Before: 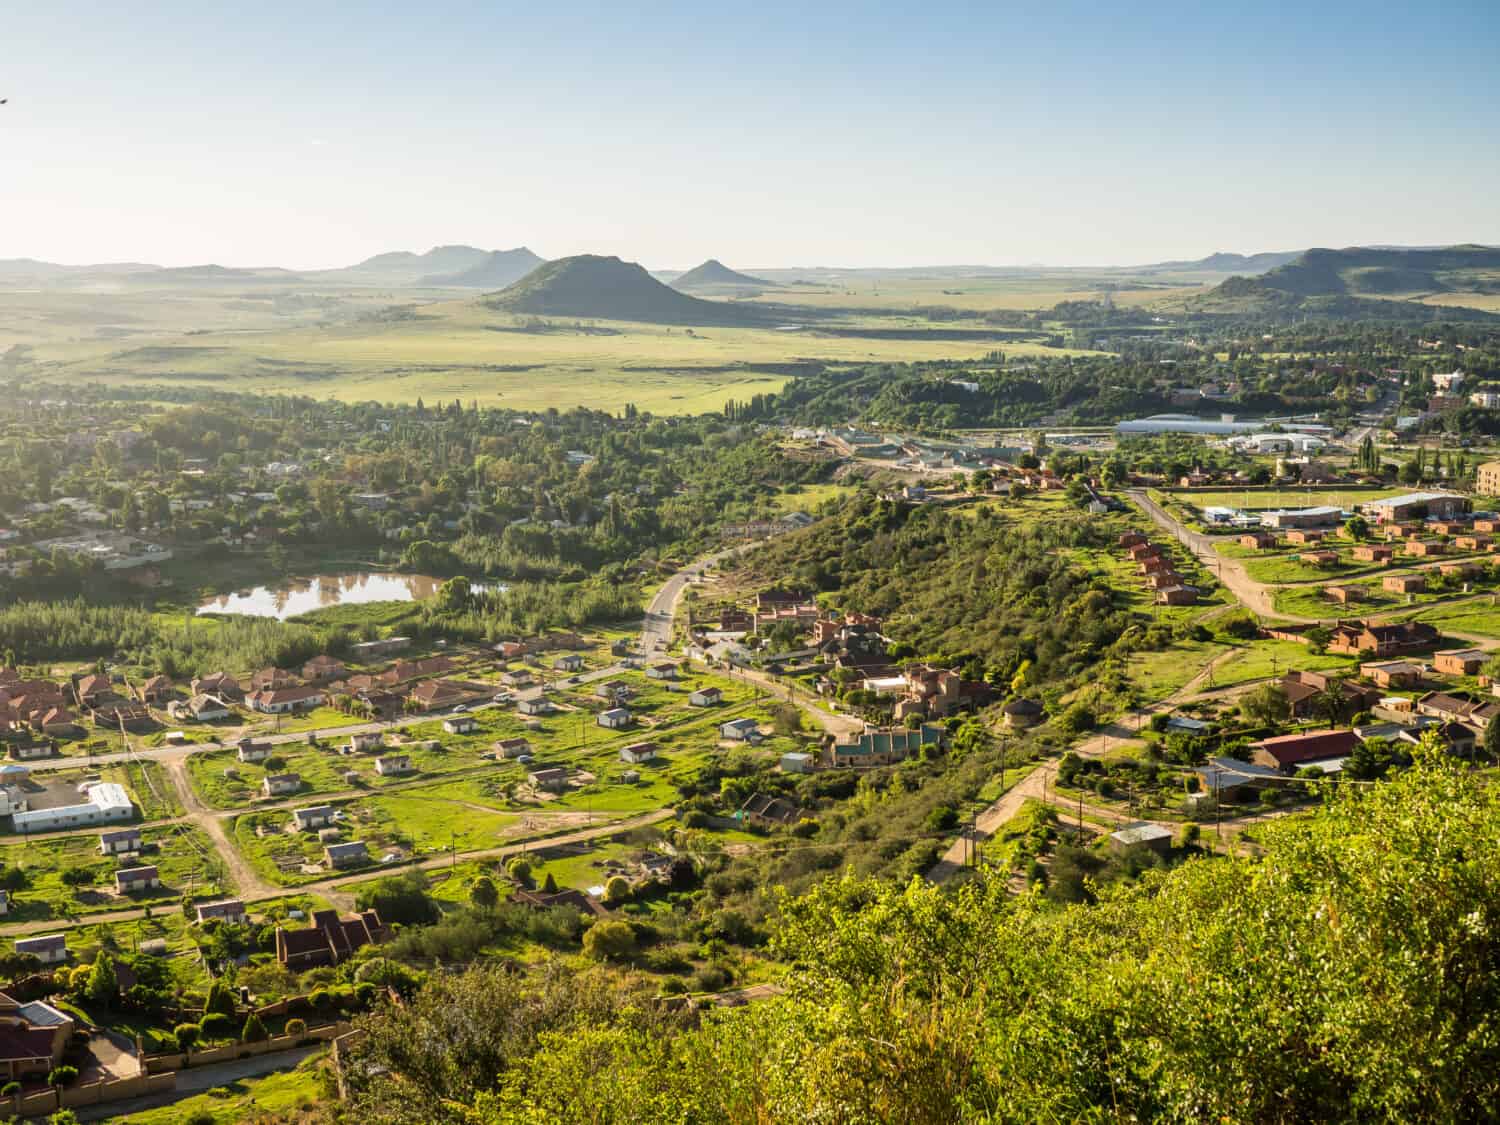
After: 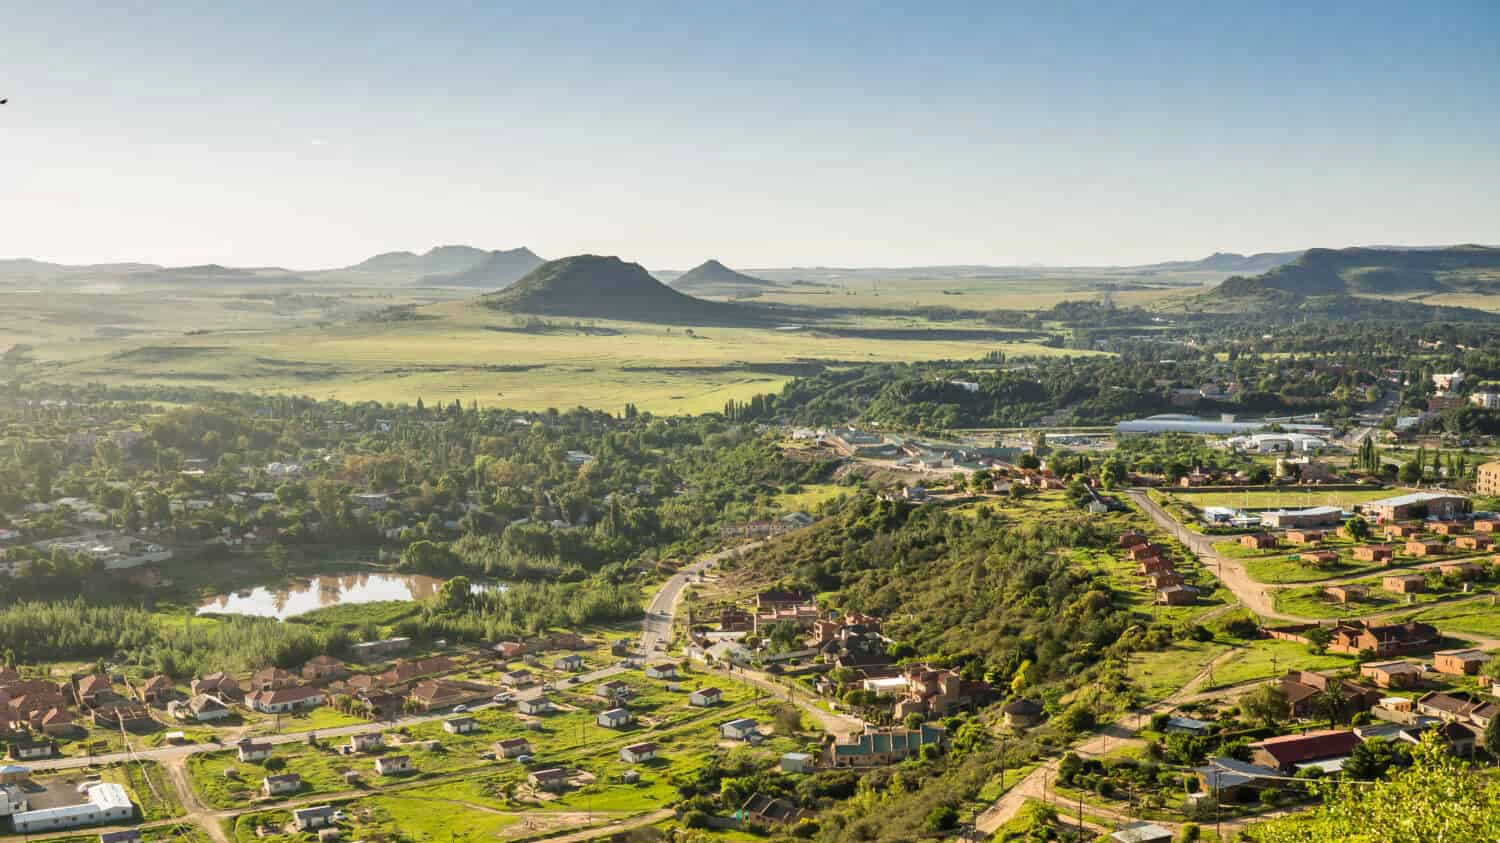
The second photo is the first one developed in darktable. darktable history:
crop: bottom 24.988%
shadows and highlights: shadows 22.7, highlights -48.71, soften with gaussian
